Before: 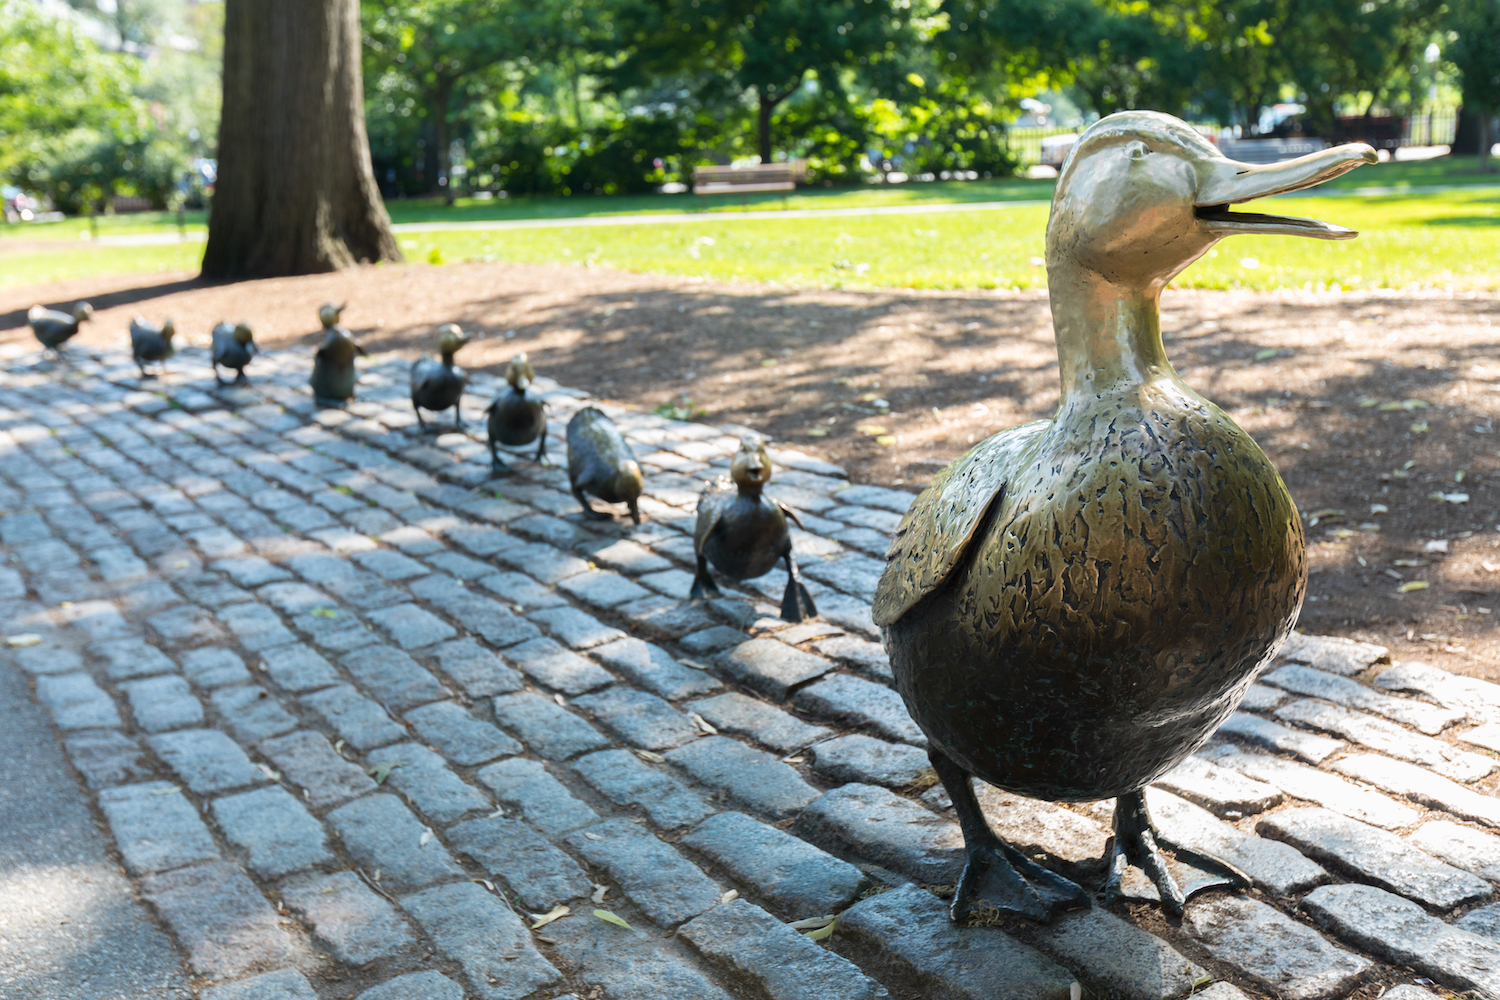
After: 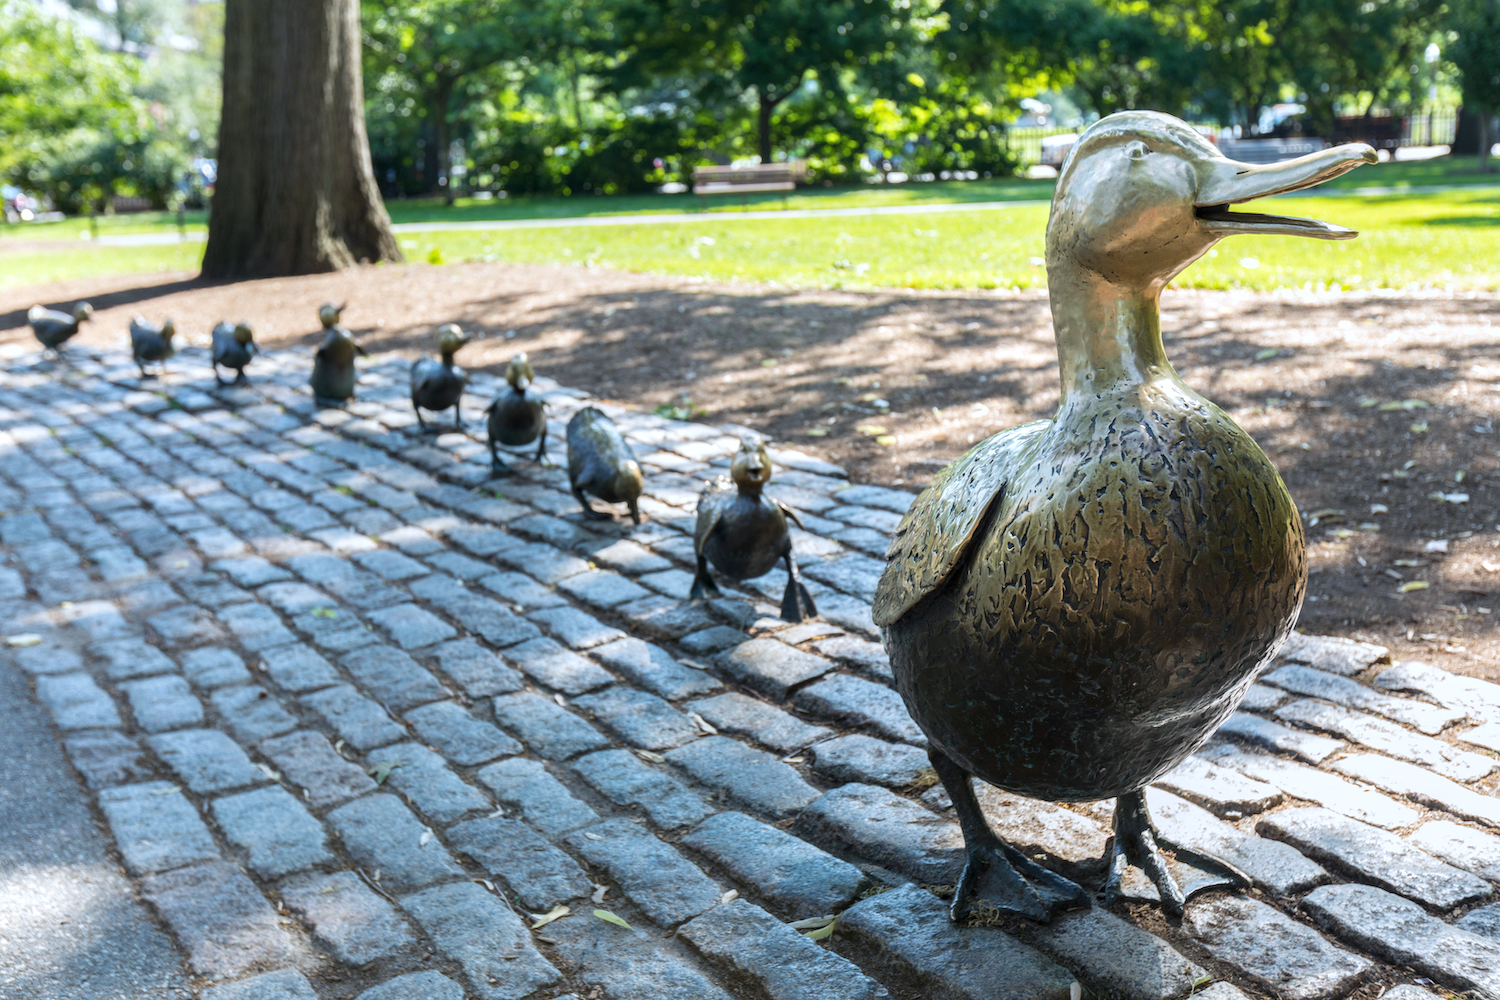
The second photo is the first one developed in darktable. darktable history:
white balance: red 0.967, blue 1.049
local contrast: on, module defaults
